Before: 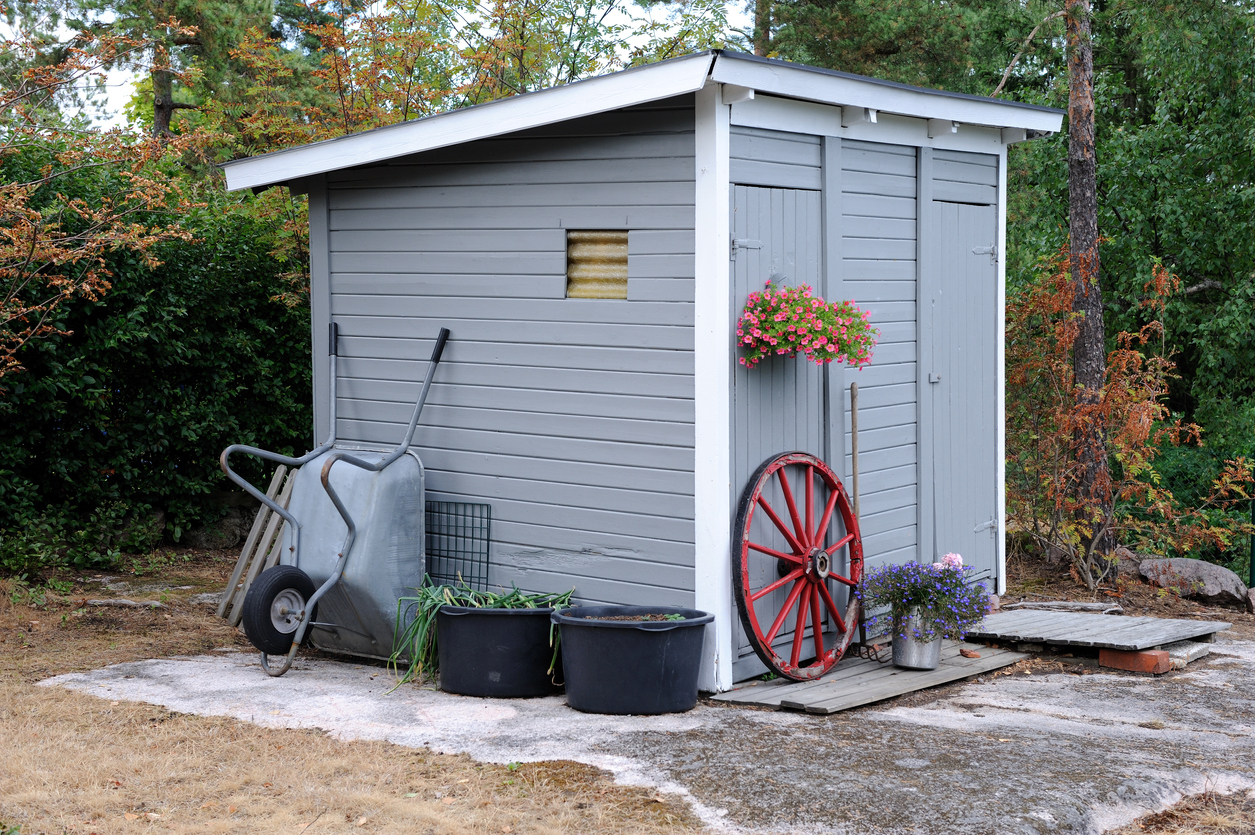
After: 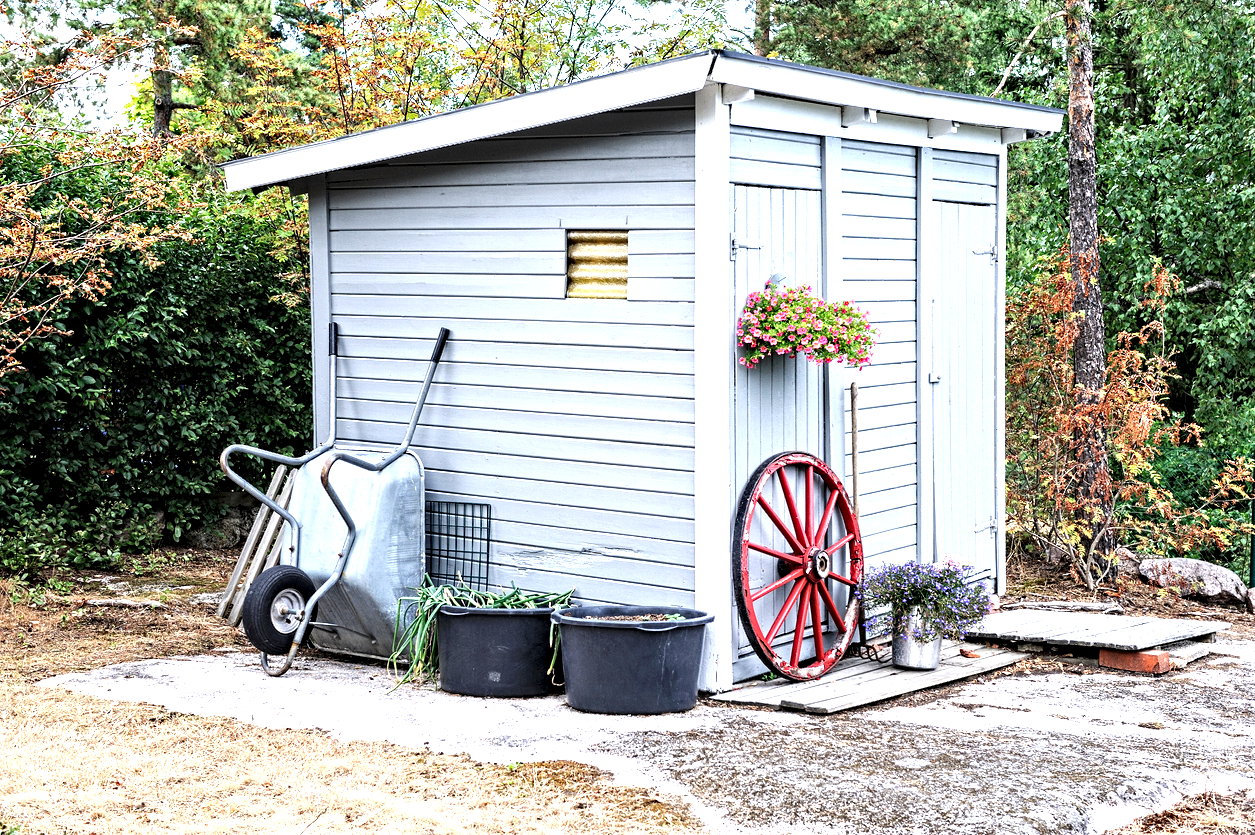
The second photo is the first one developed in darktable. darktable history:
exposure: black level correction 0, exposure 1.372 EV, compensate highlight preservation false
contrast equalizer: y [[0.5, 0.542, 0.583, 0.625, 0.667, 0.708], [0.5 ×6], [0.5 ×6], [0 ×6], [0 ×6]]
